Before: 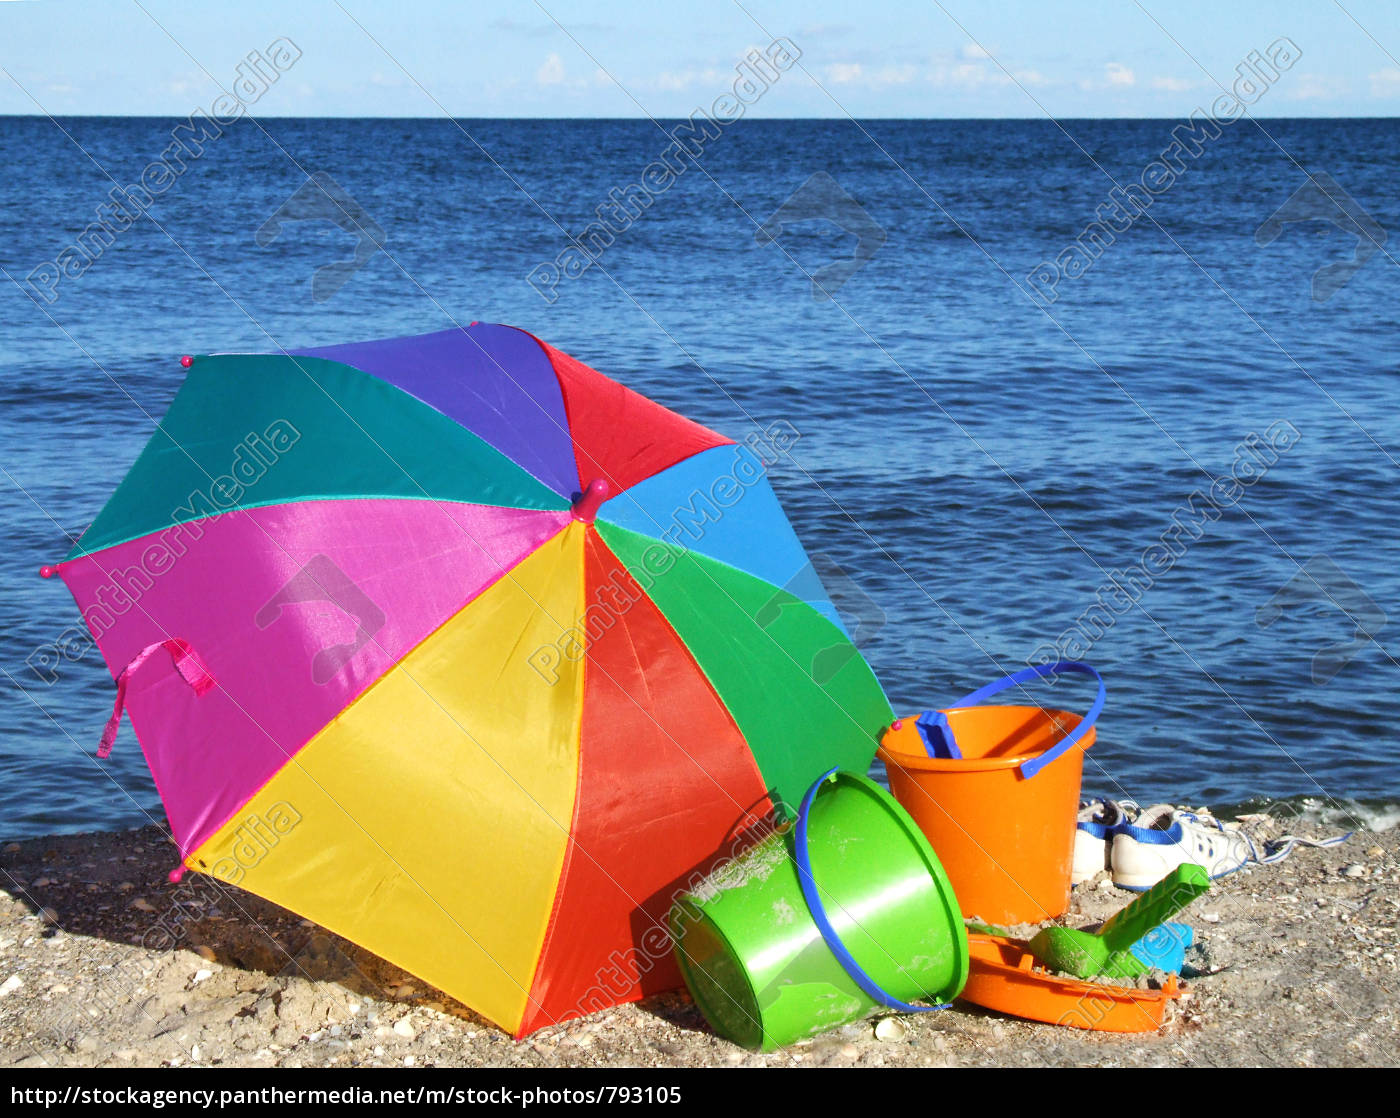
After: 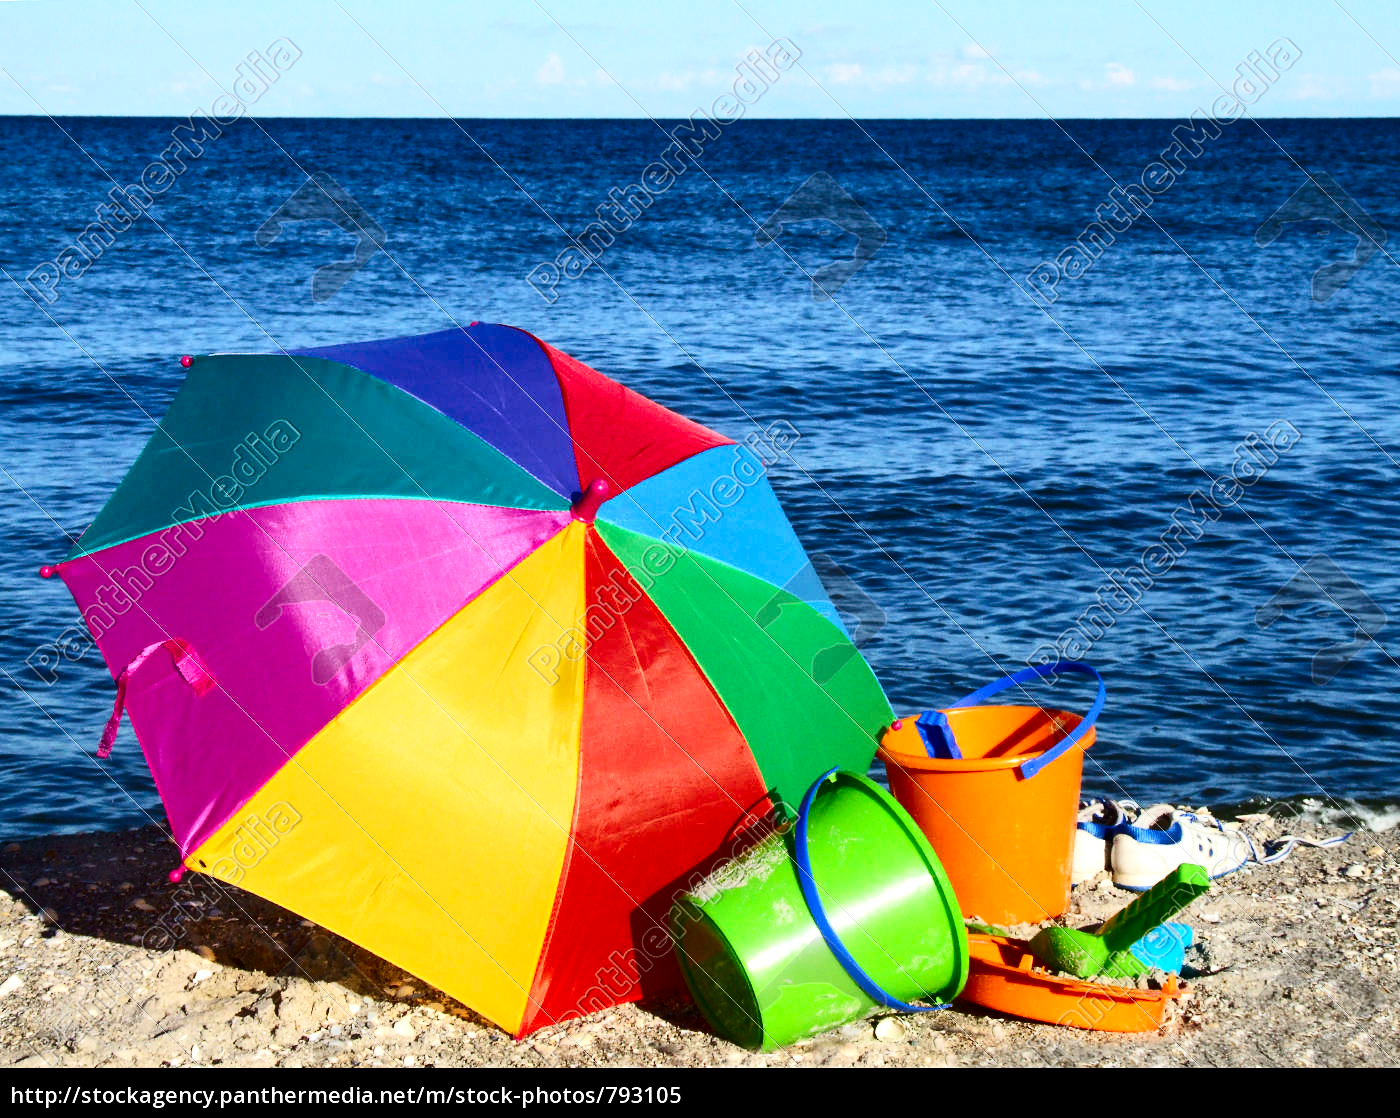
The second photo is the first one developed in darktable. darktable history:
contrast brightness saturation: contrast 0.313, brightness -0.066, saturation 0.172
